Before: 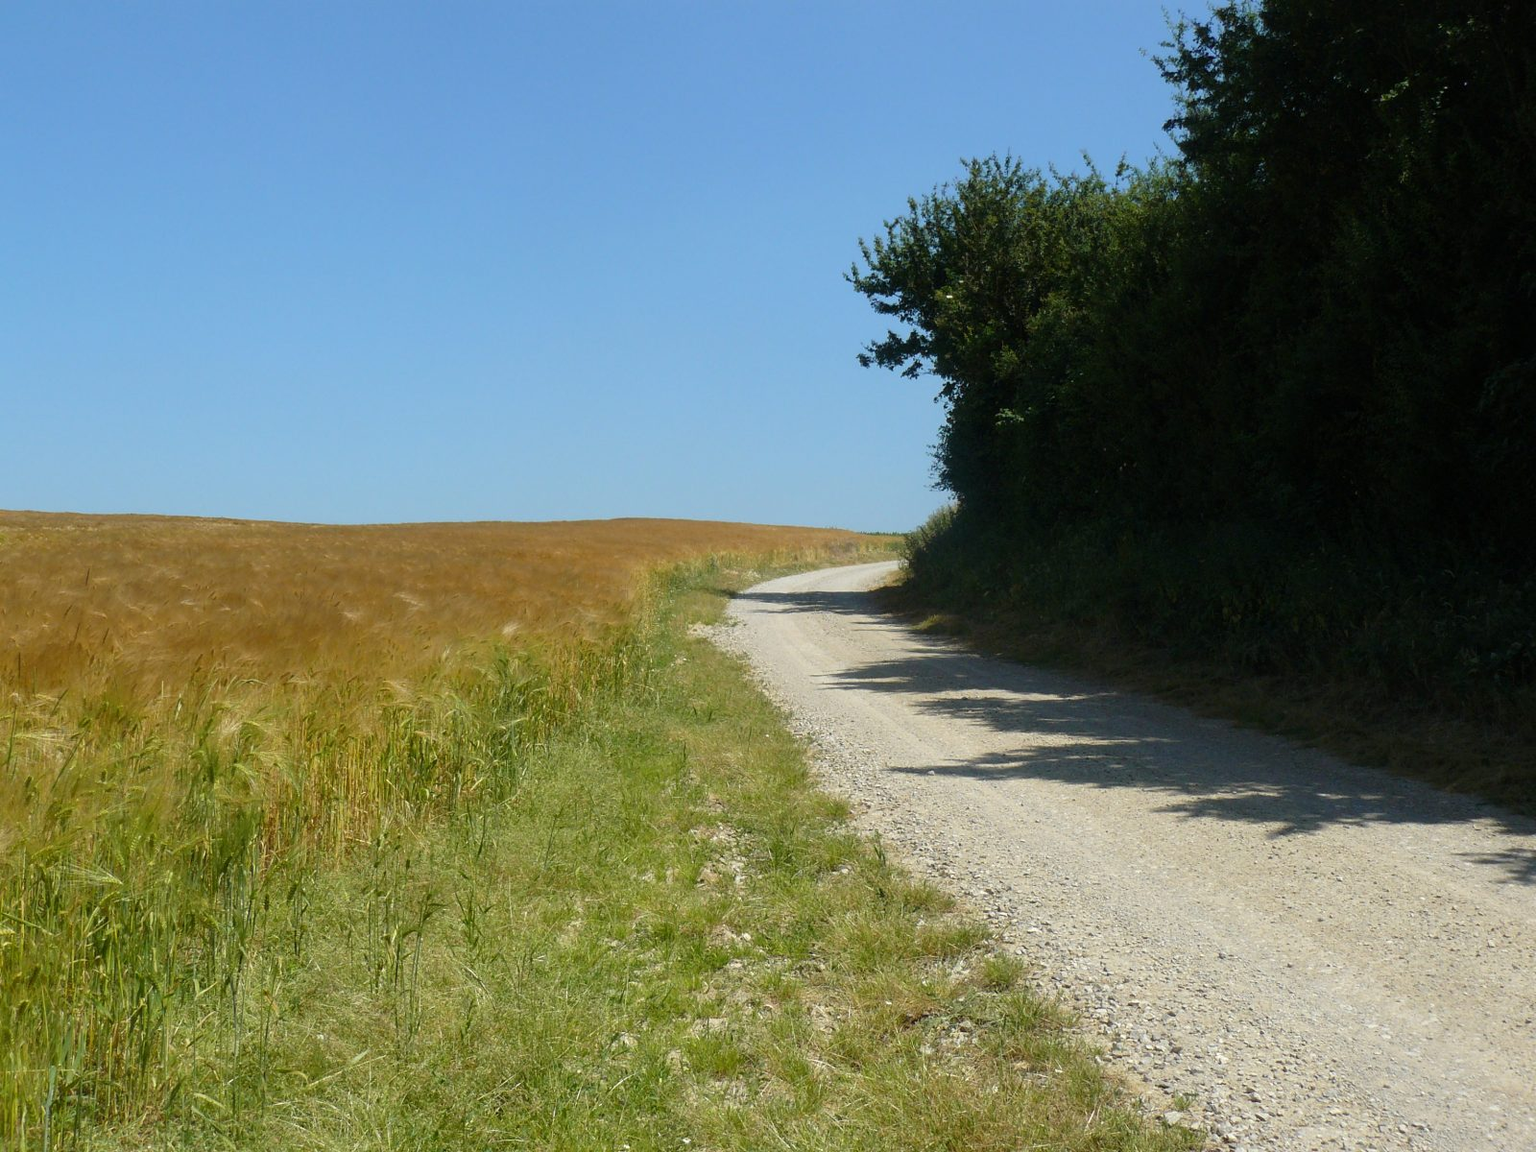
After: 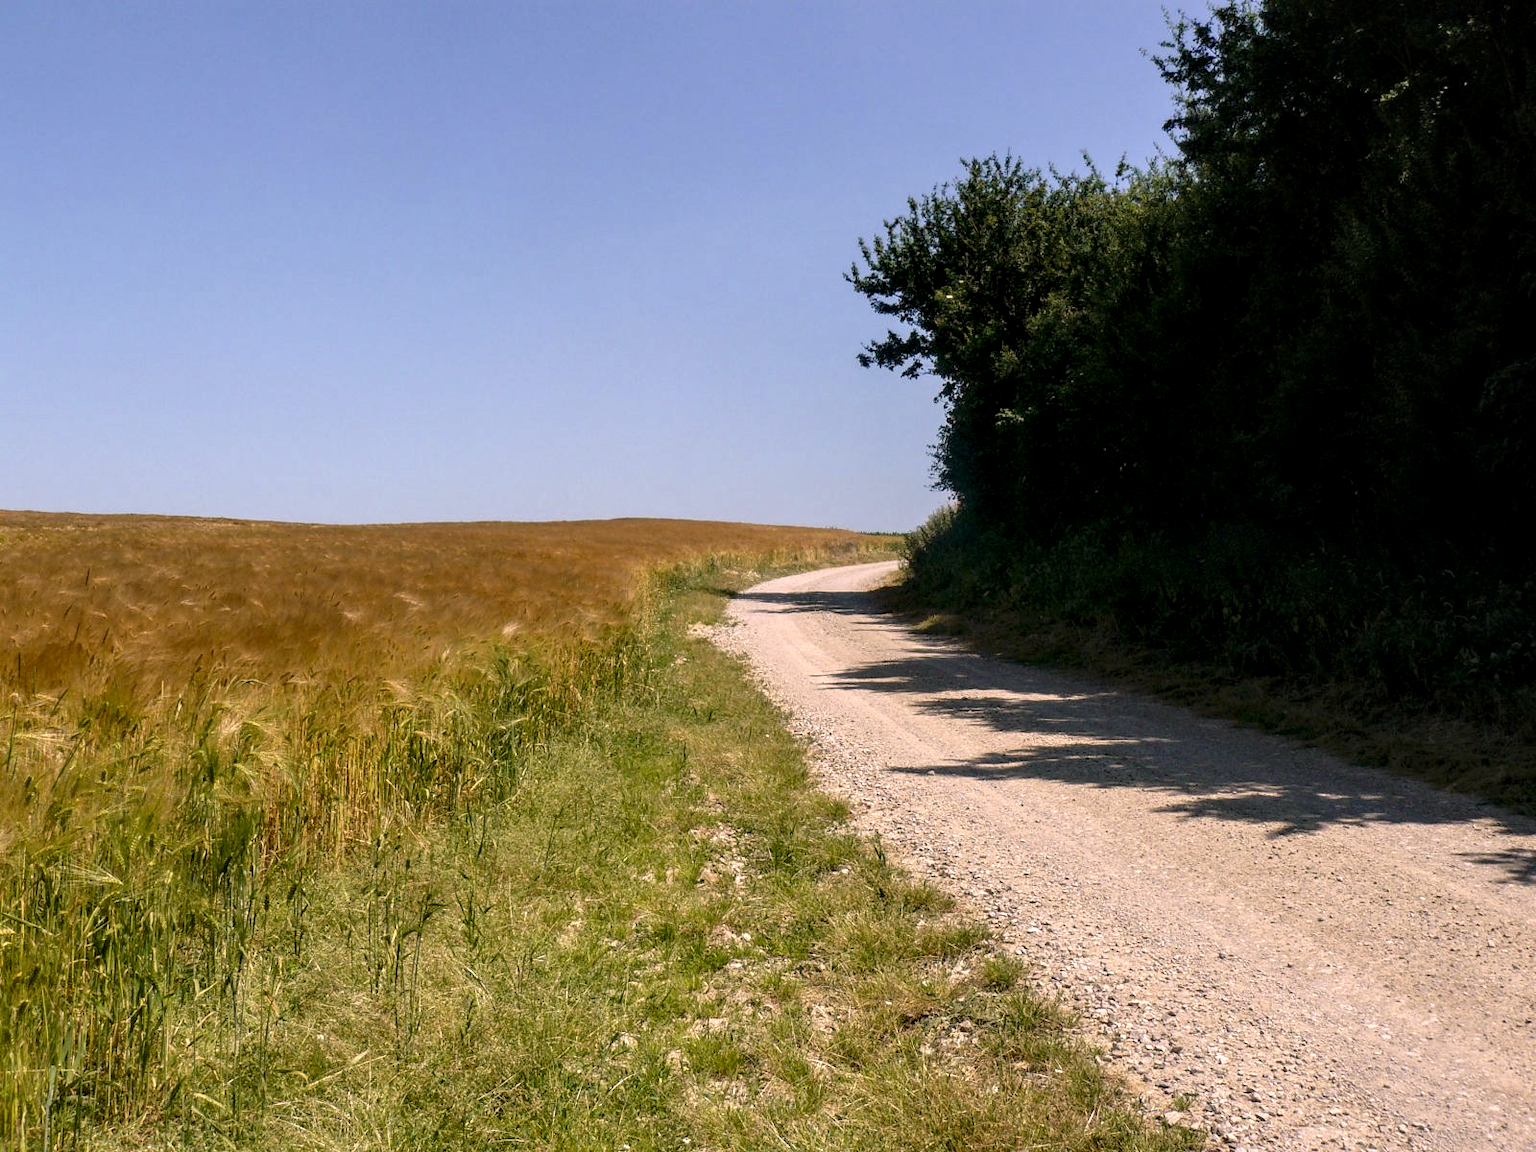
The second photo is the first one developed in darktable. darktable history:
color correction: highlights a* 14.52, highlights b* 4.84
local contrast: highlights 60%, shadows 60%, detail 160%
